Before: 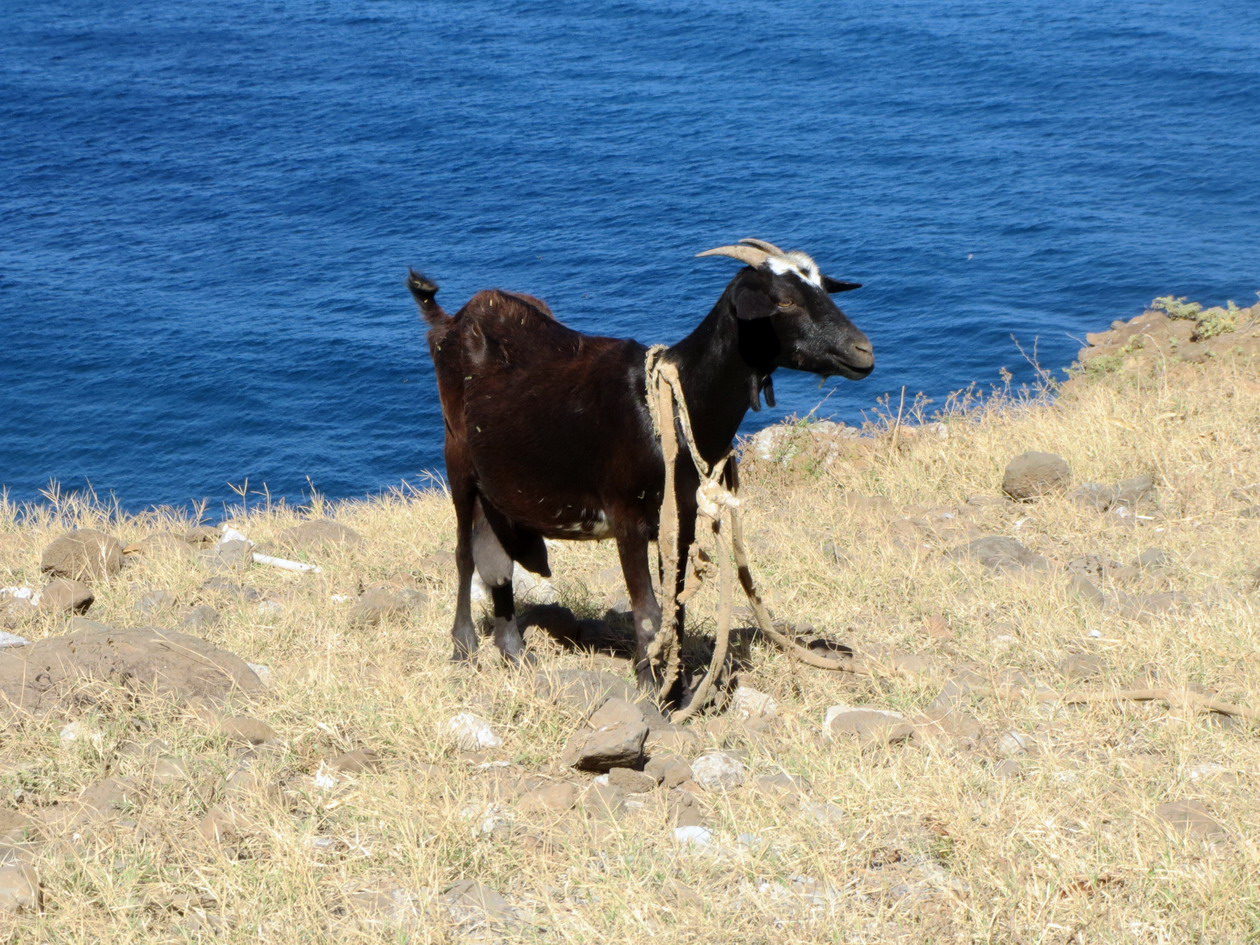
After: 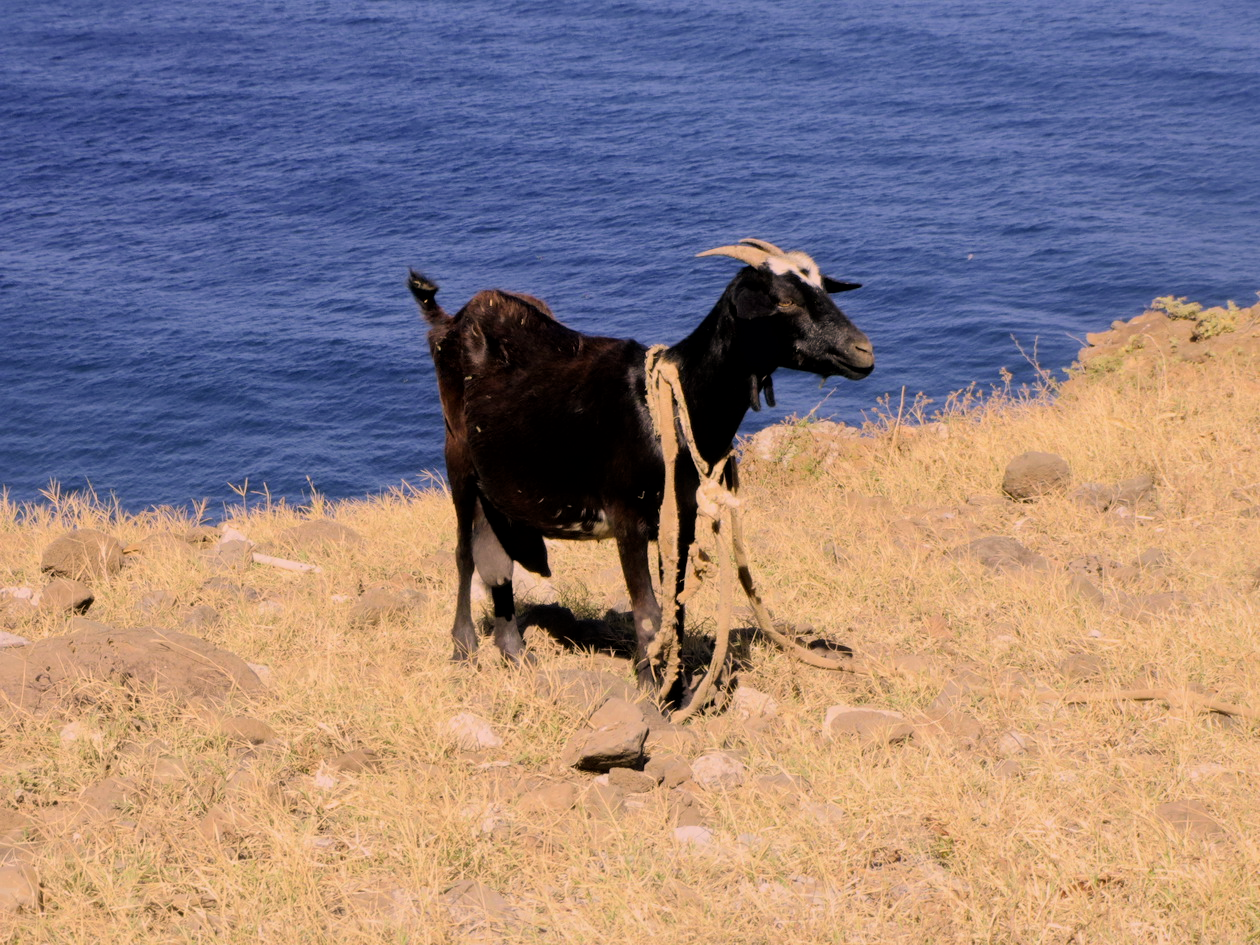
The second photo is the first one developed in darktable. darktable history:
white balance: red 0.988, blue 1.017
color correction: highlights a* 17.88, highlights b* 18.79
local contrast: mode bilateral grid, contrast 20, coarseness 50, detail 120%, midtone range 0.2
filmic rgb: black relative exposure -7.65 EV, white relative exposure 4.56 EV, hardness 3.61, color science v6 (2022)
